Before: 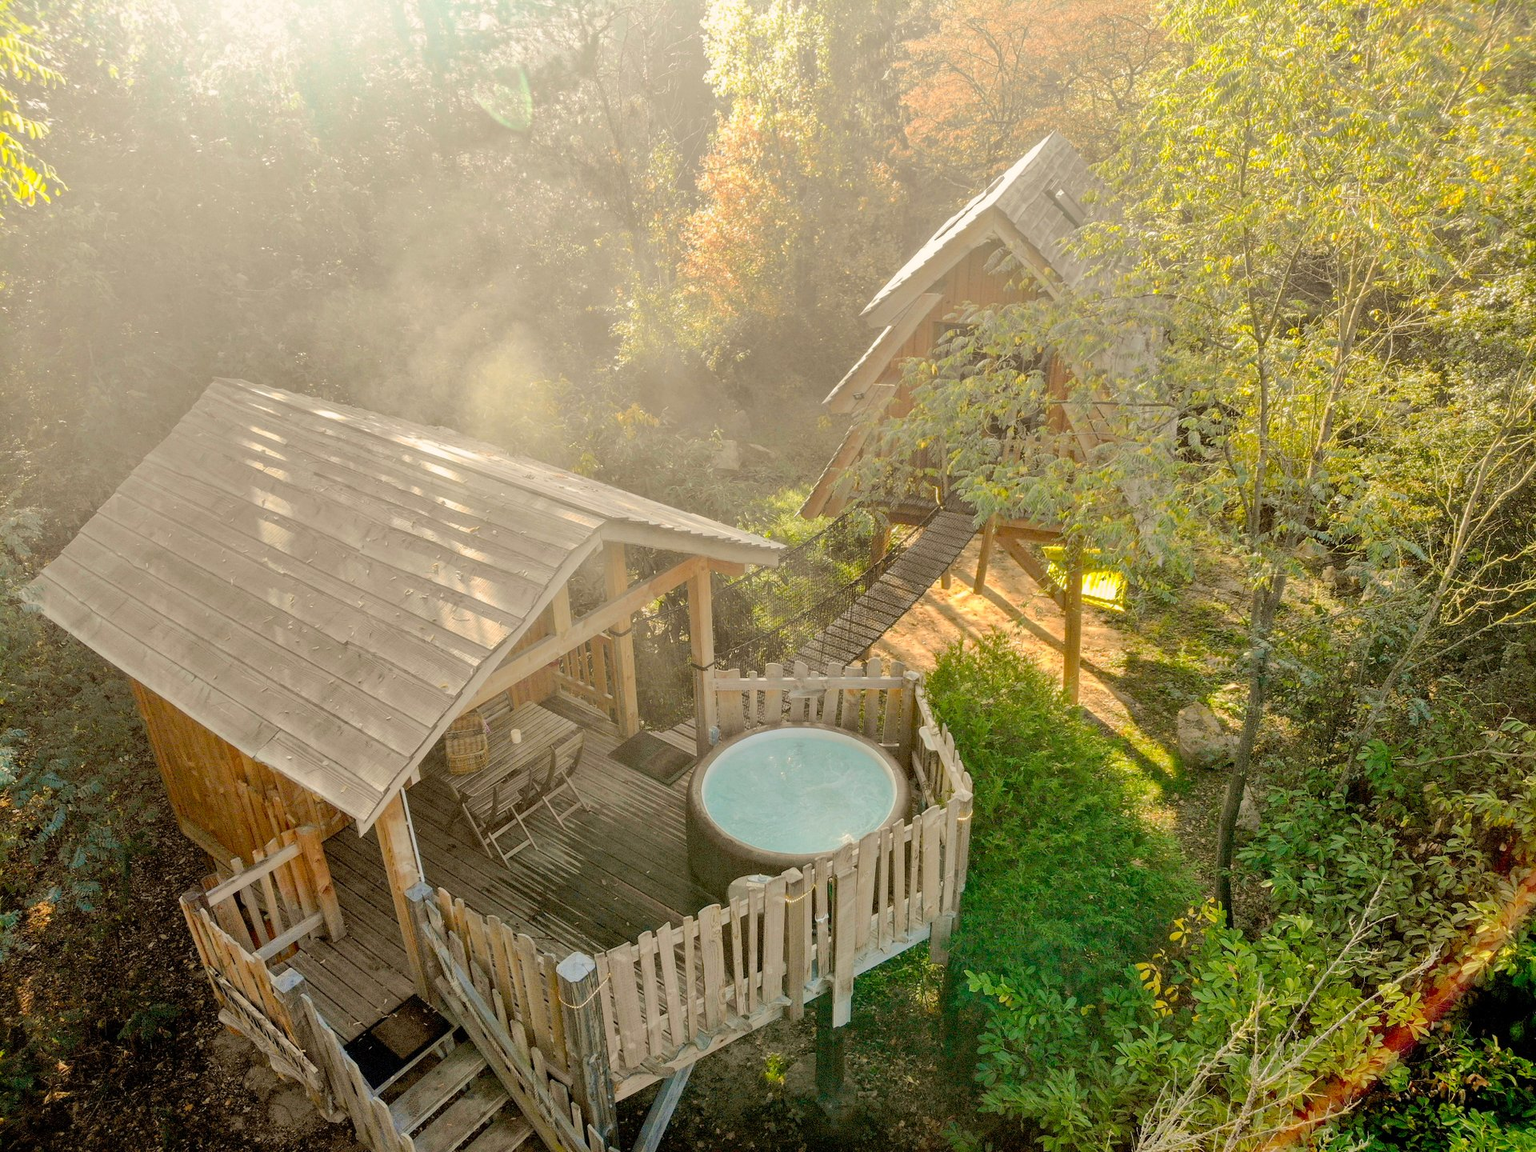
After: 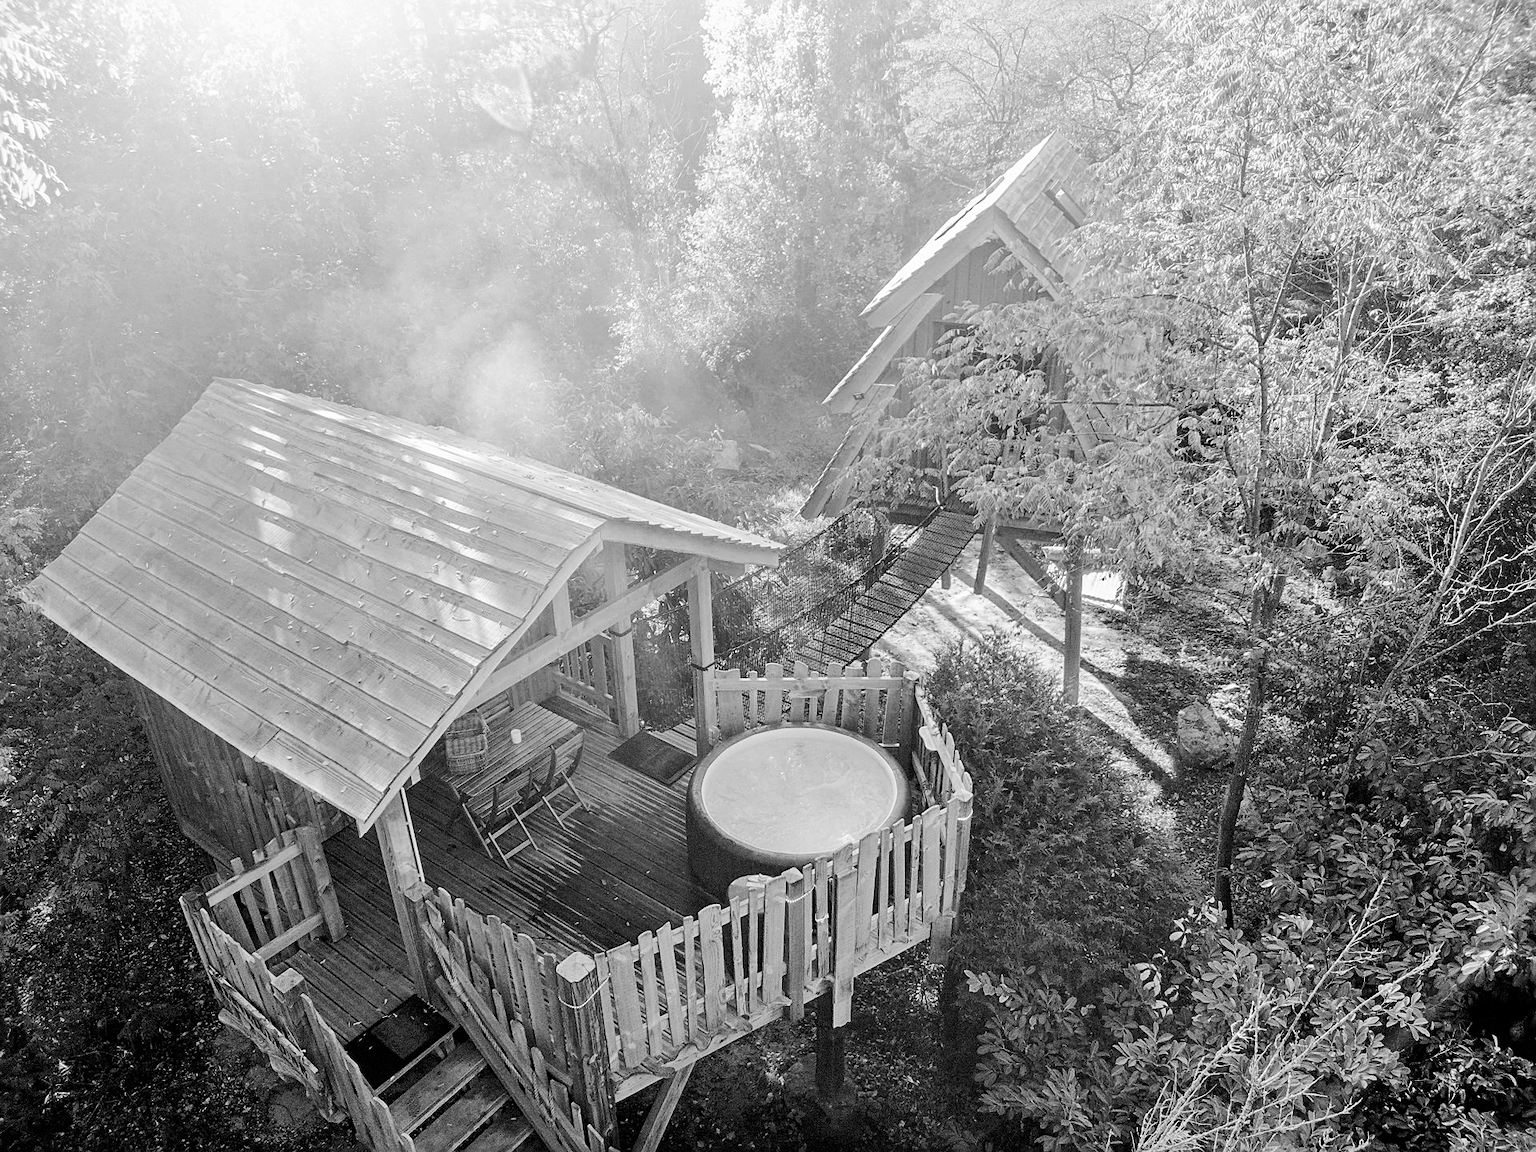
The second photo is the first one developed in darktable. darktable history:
contrast brightness saturation: contrast 0.25, saturation -0.31
monochrome: size 3.1
sharpen: on, module defaults
